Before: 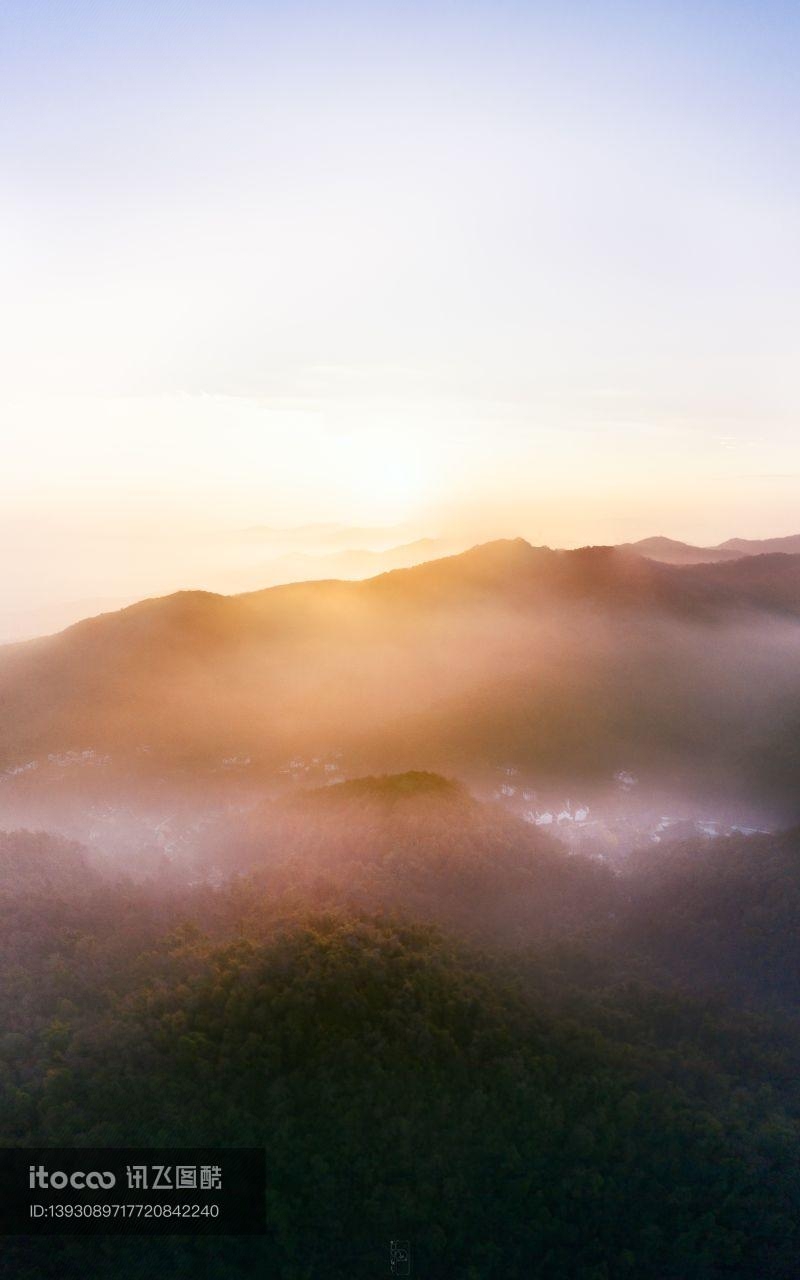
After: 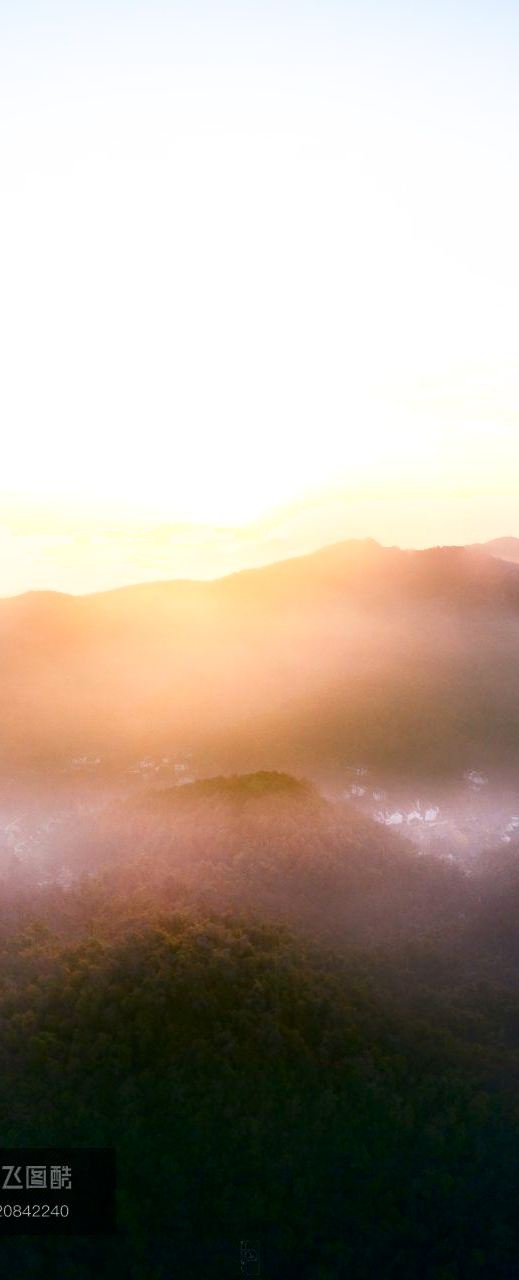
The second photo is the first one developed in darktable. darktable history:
crop and rotate: left 18.77%, right 16.249%
exposure: black level correction 0.001, exposure 0.194 EV, compensate highlight preservation false
shadows and highlights: shadows -39.17, highlights 62.41, soften with gaussian
